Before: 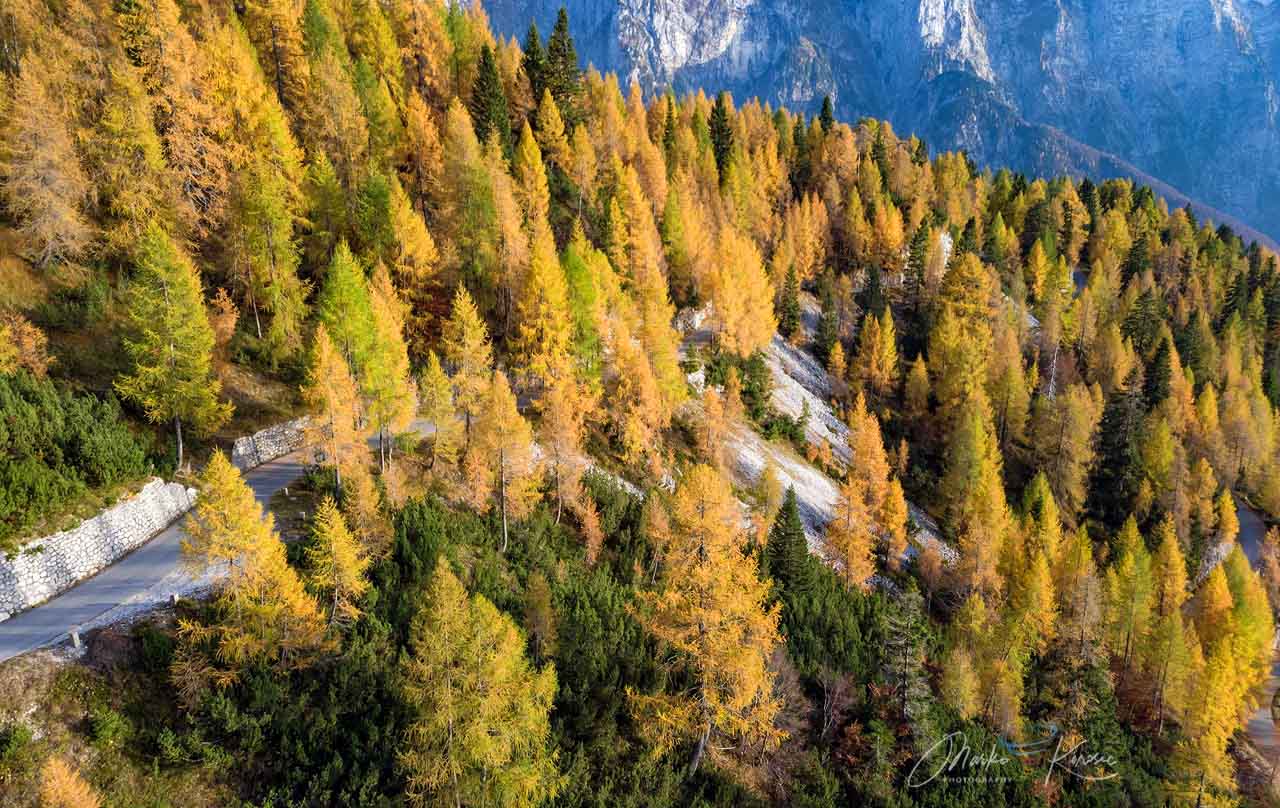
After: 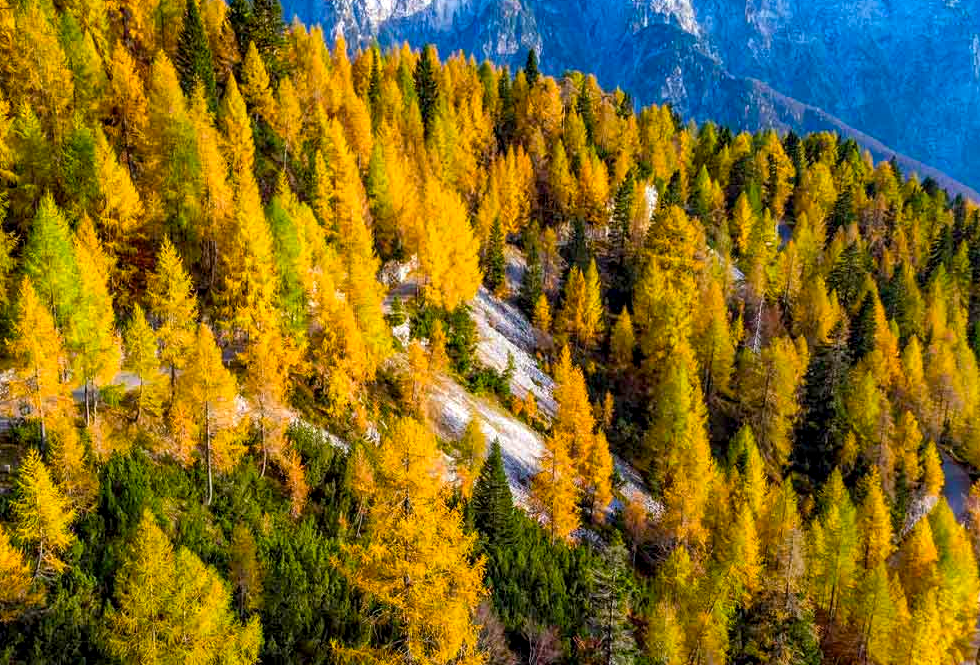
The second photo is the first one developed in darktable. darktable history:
crop: left 23.095%, top 5.827%, bottom 11.854%
local contrast: detail 130%
color balance rgb: linear chroma grading › global chroma 15%, perceptual saturation grading › global saturation 30%
